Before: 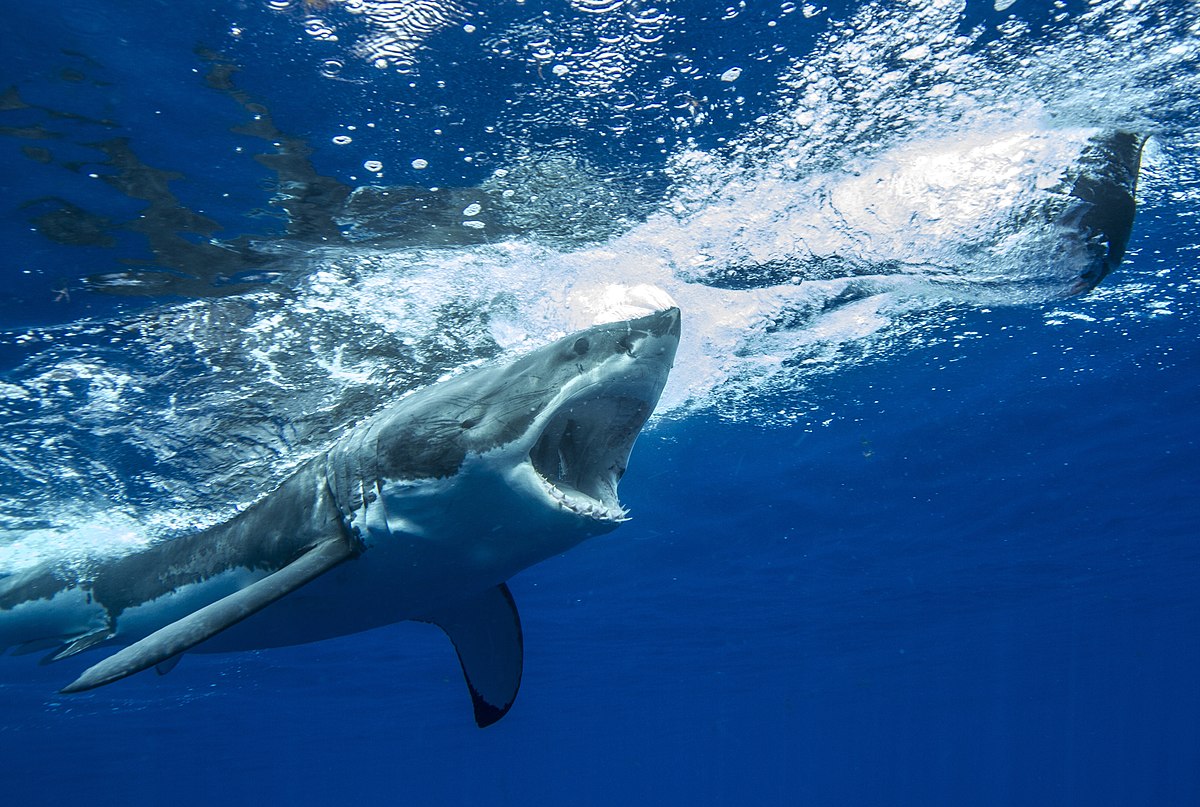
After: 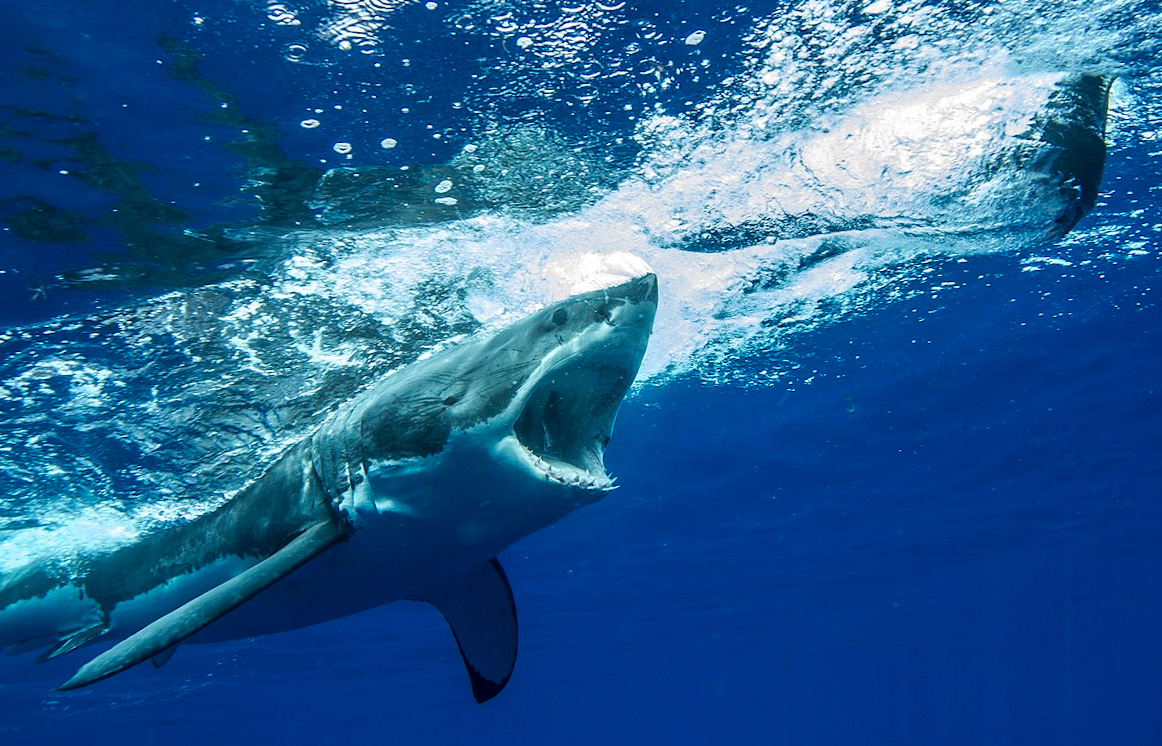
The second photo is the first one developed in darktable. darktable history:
rotate and perspective: rotation -3°, crop left 0.031, crop right 0.968, crop top 0.07, crop bottom 0.93
tone equalizer: on, module defaults
